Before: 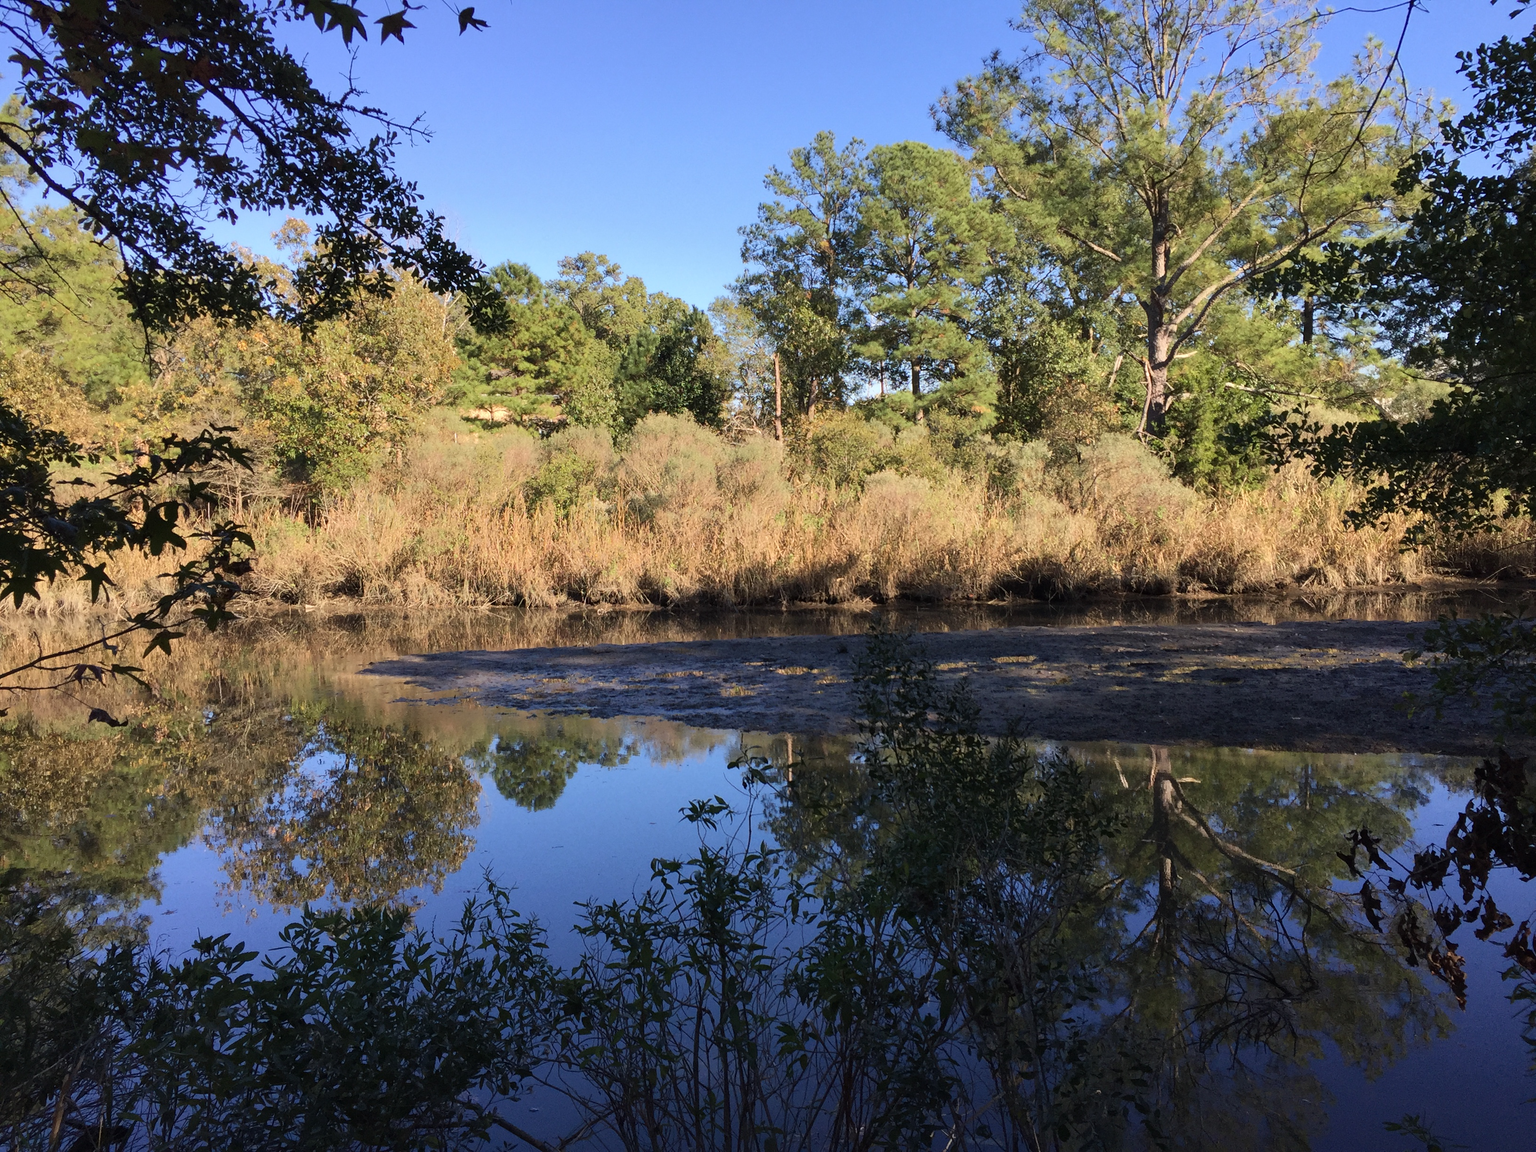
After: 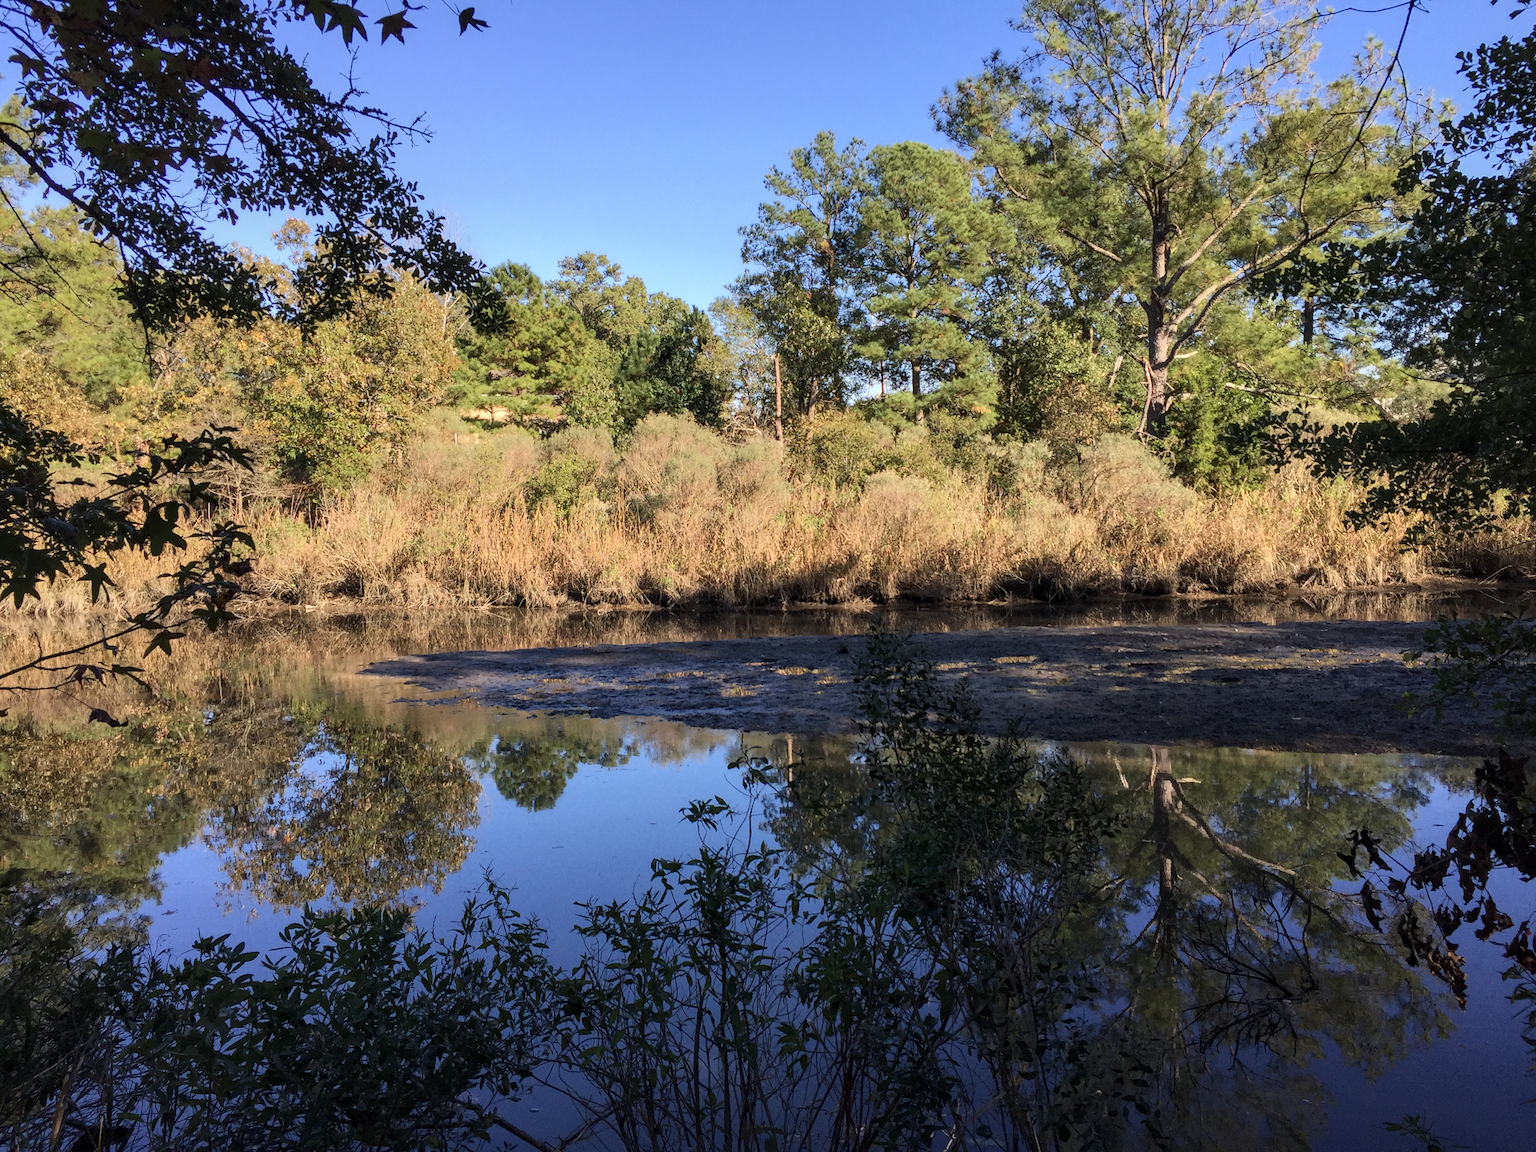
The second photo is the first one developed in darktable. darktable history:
local contrast: on, module defaults
base curve: curves: ch0 [(0, 0) (0.297, 0.298) (1, 1)], preserve colors none
